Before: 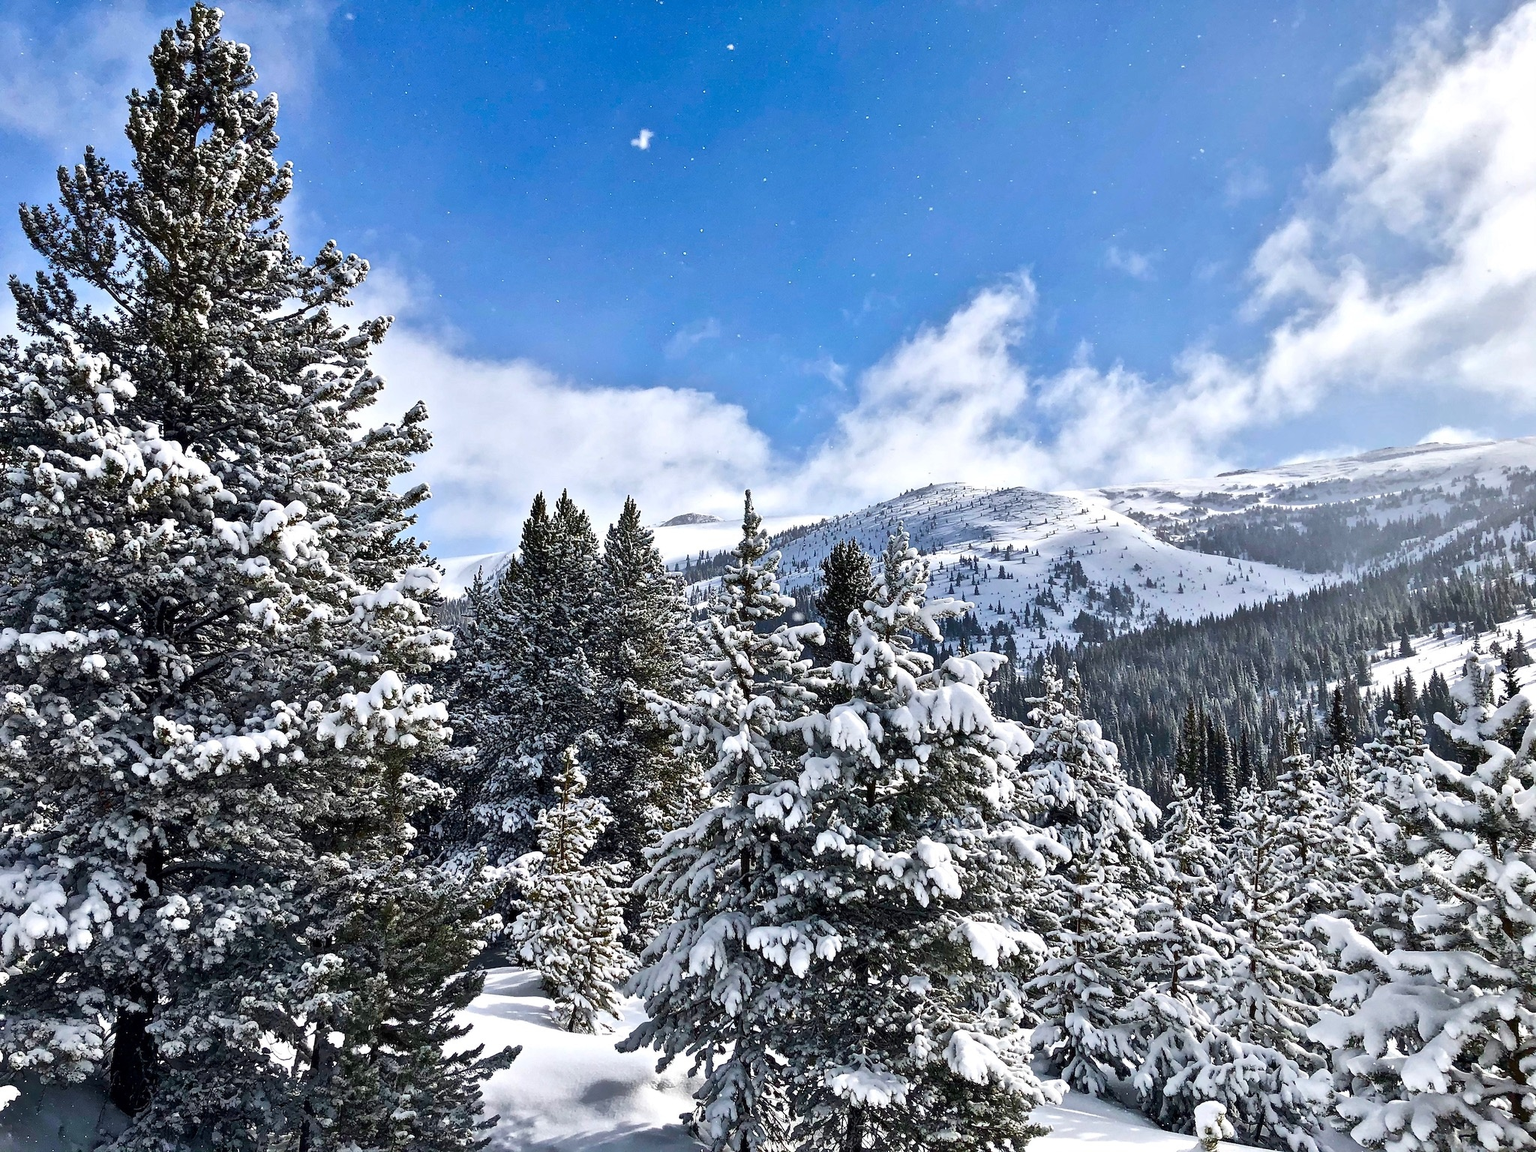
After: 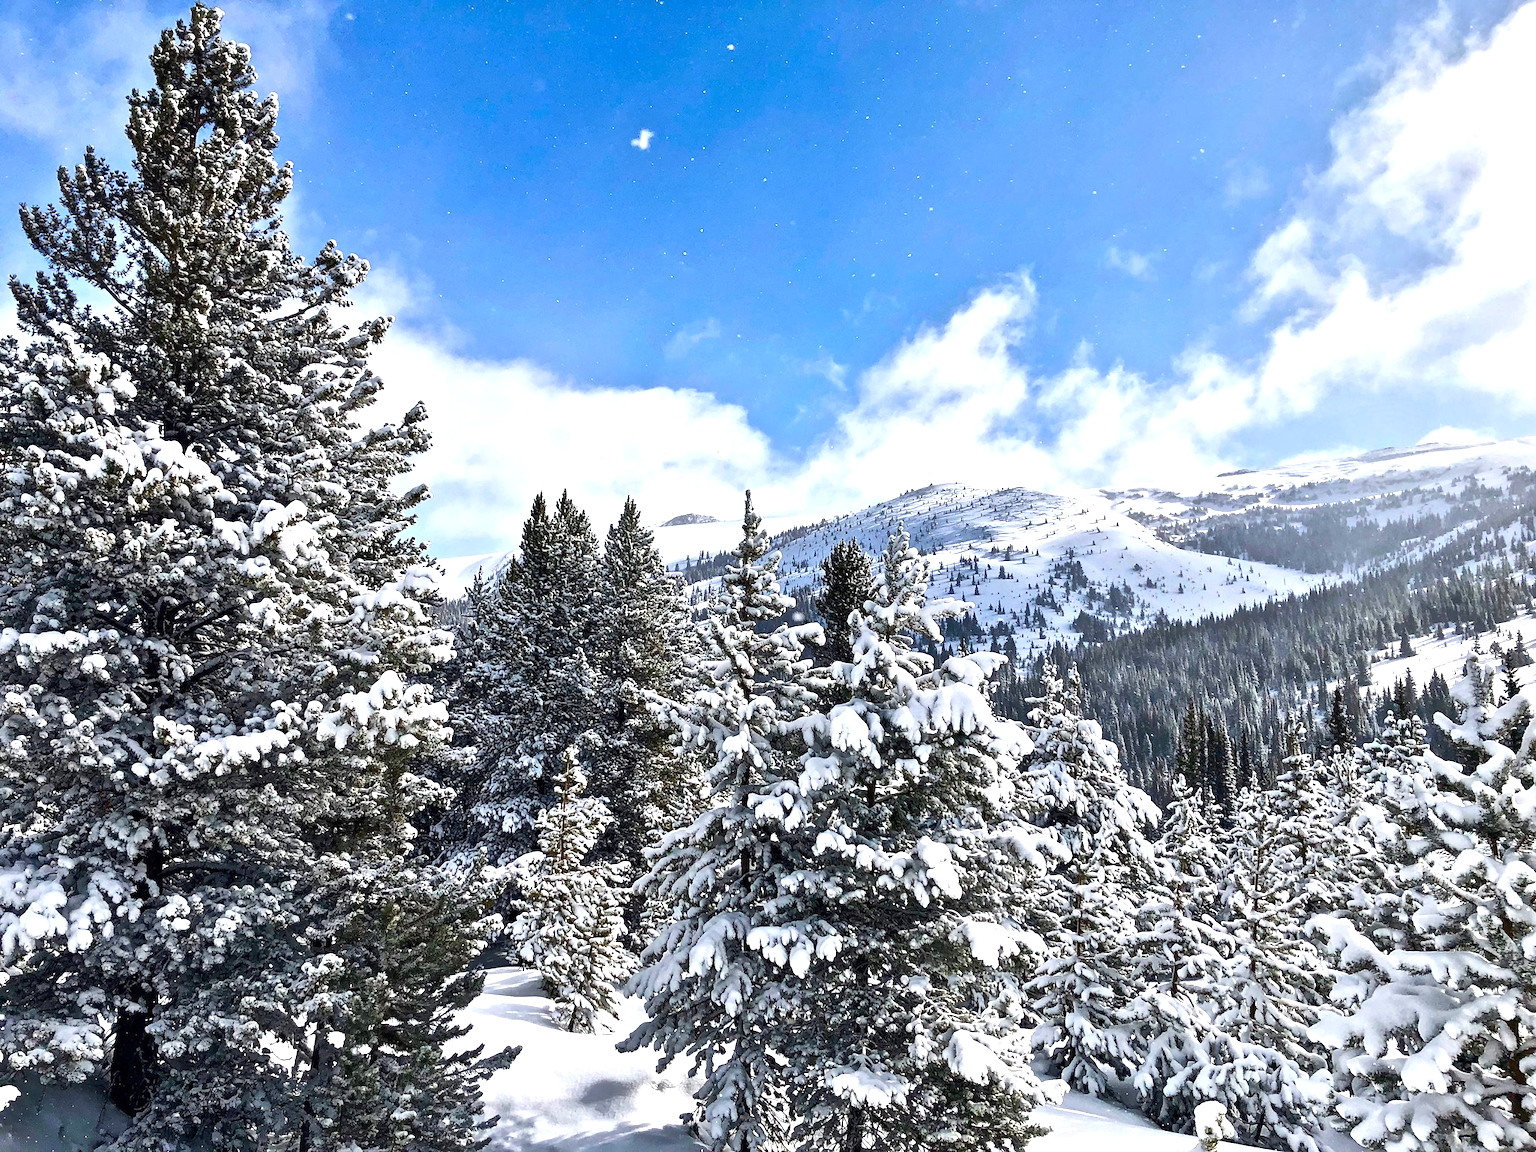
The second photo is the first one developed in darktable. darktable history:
exposure: exposure 0.523 EV, compensate highlight preservation false
